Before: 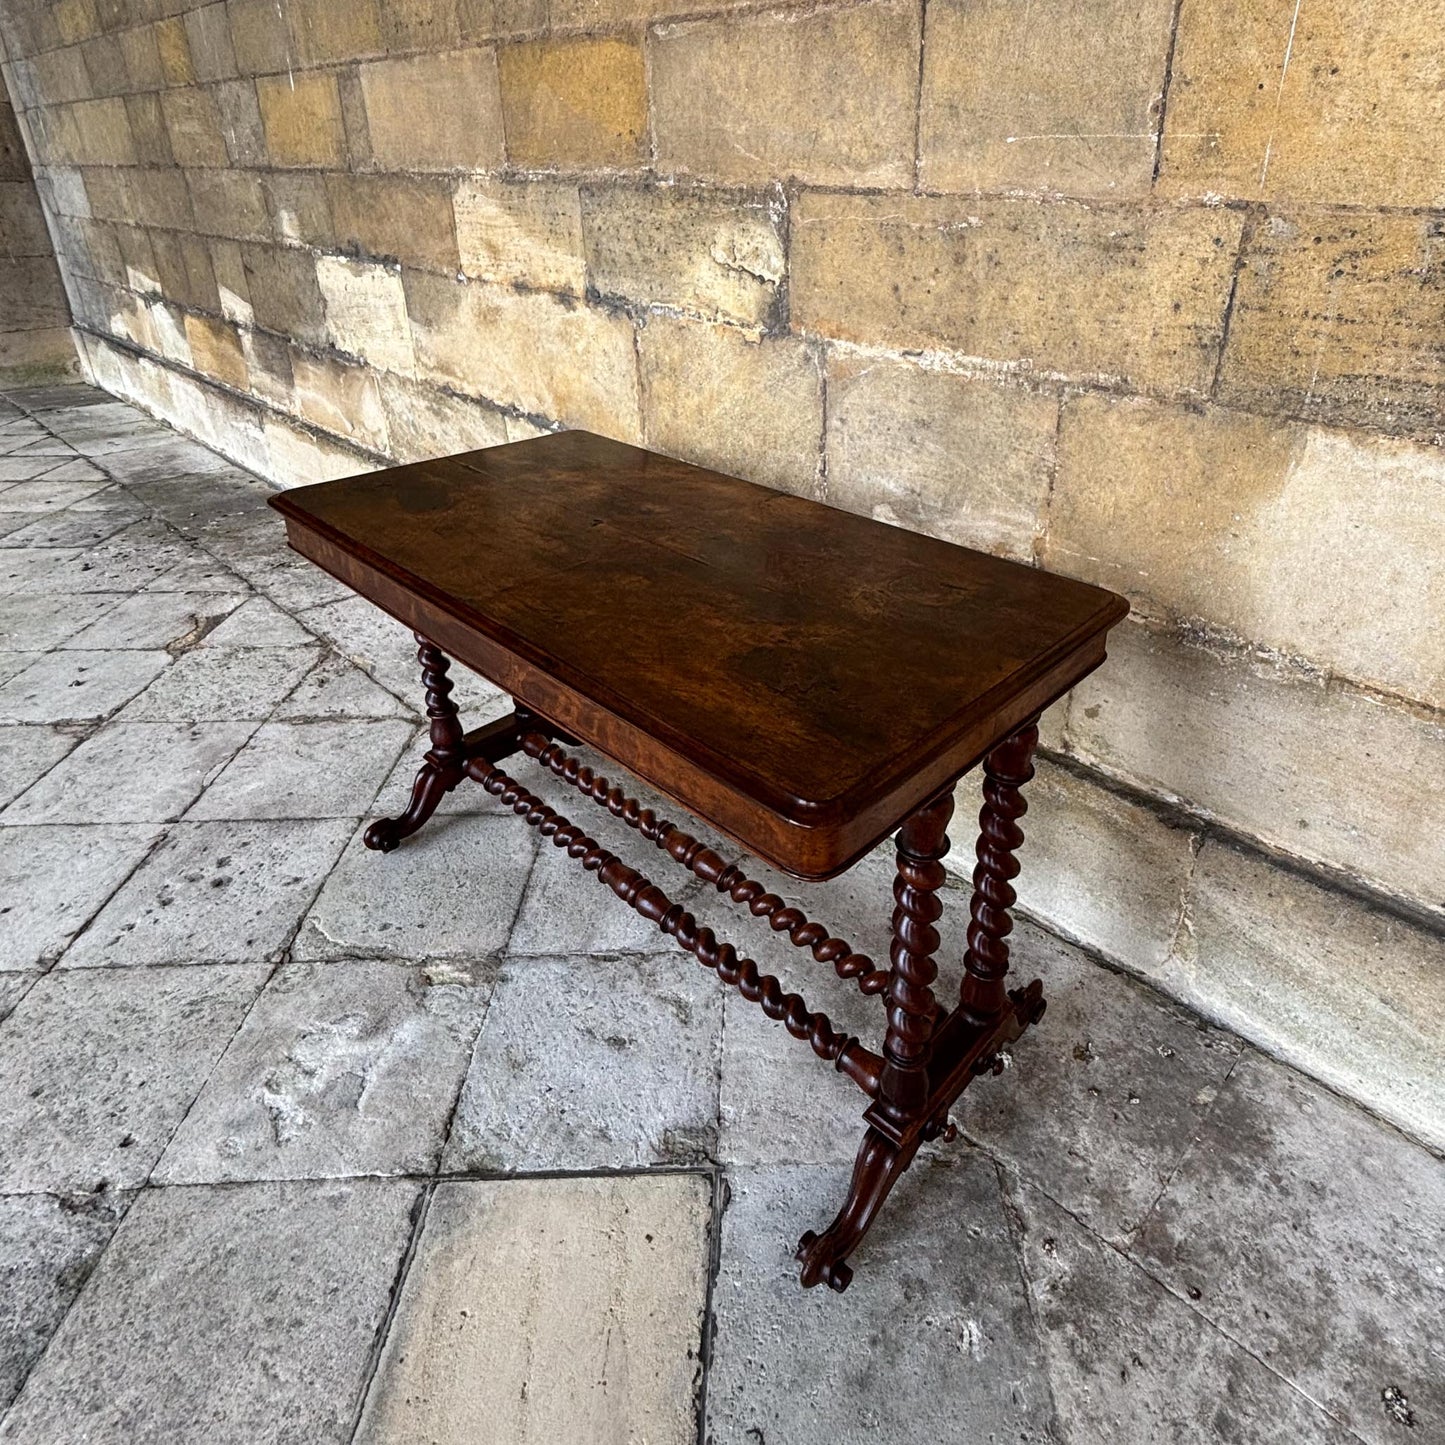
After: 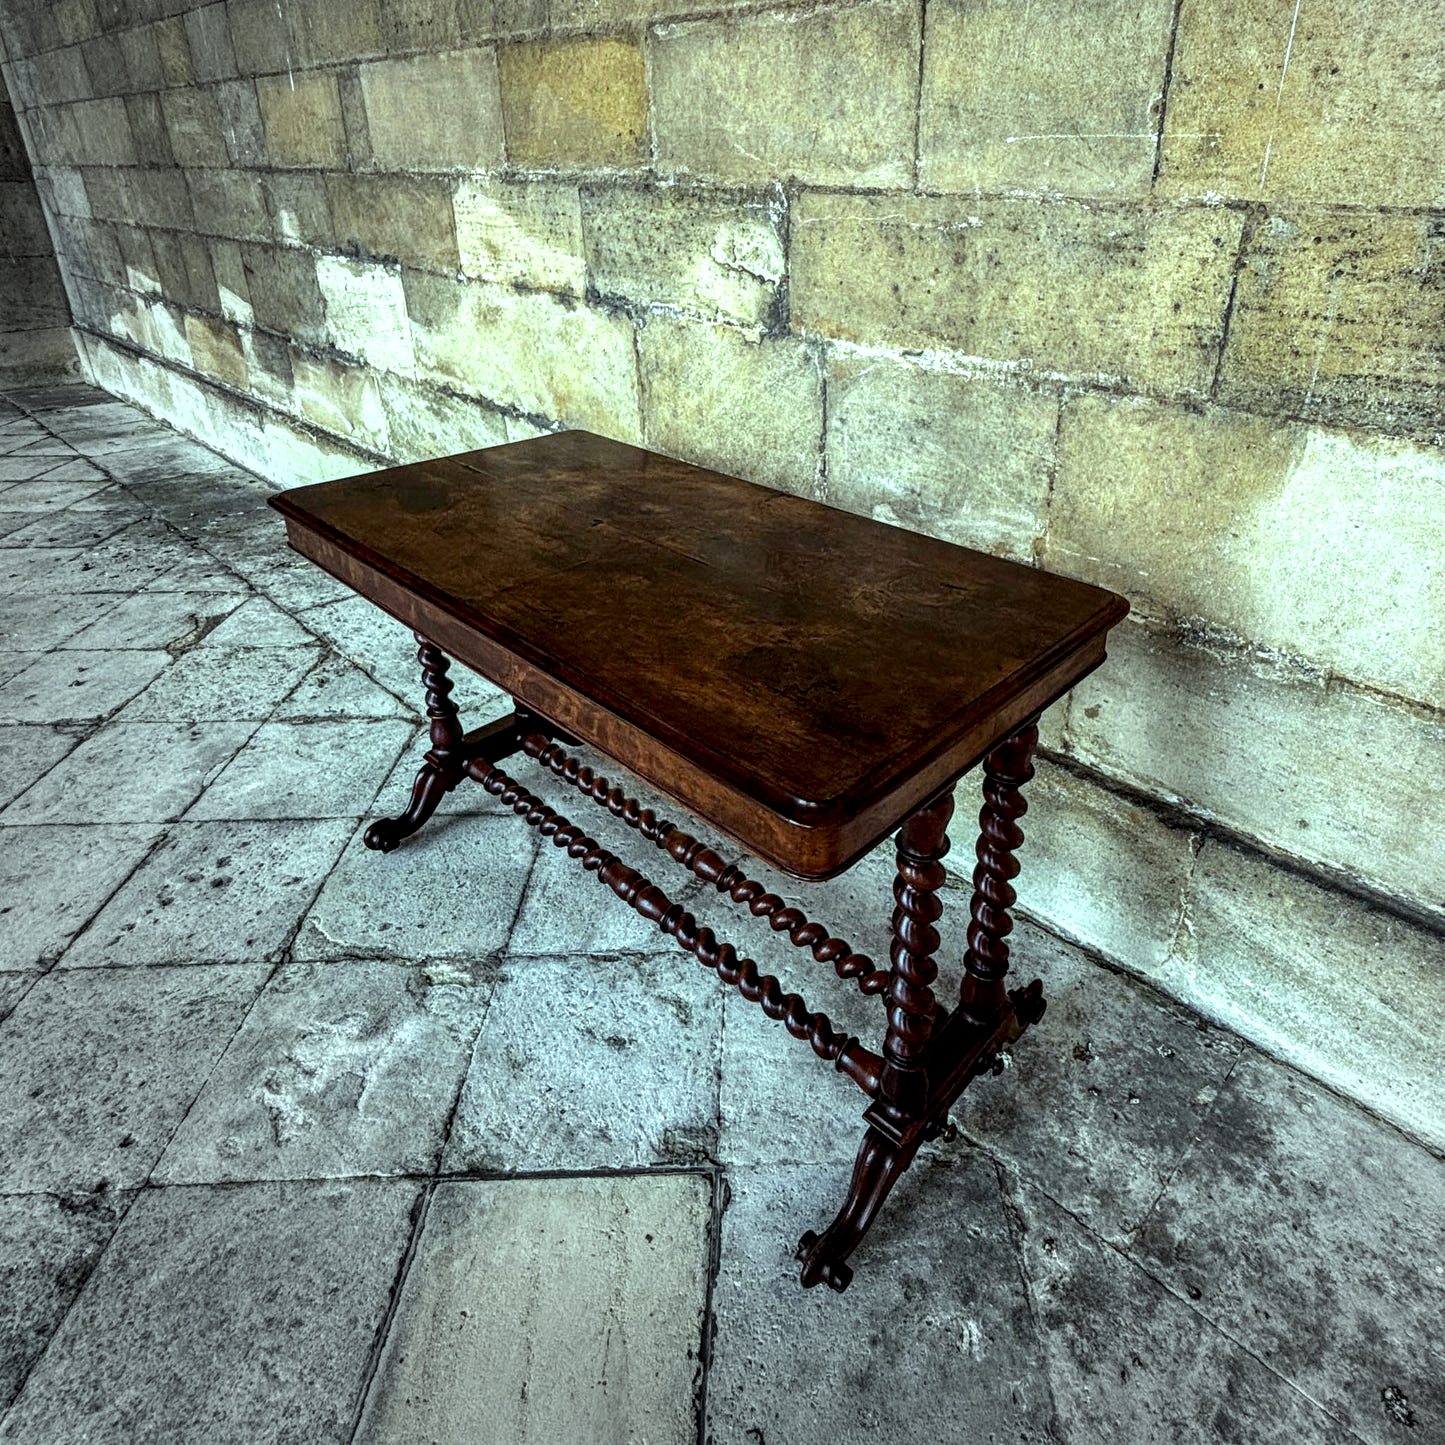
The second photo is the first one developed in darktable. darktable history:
local contrast: detail 150%
color balance: mode lift, gamma, gain (sRGB), lift [0.997, 0.979, 1.021, 1.011], gamma [1, 1.084, 0.916, 0.998], gain [1, 0.87, 1.13, 1.101], contrast 4.55%, contrast fulcrum 38.24%, output saturation 104.09%
vignetting: fall-off start 73.57%, center (0.22, -0.235)
